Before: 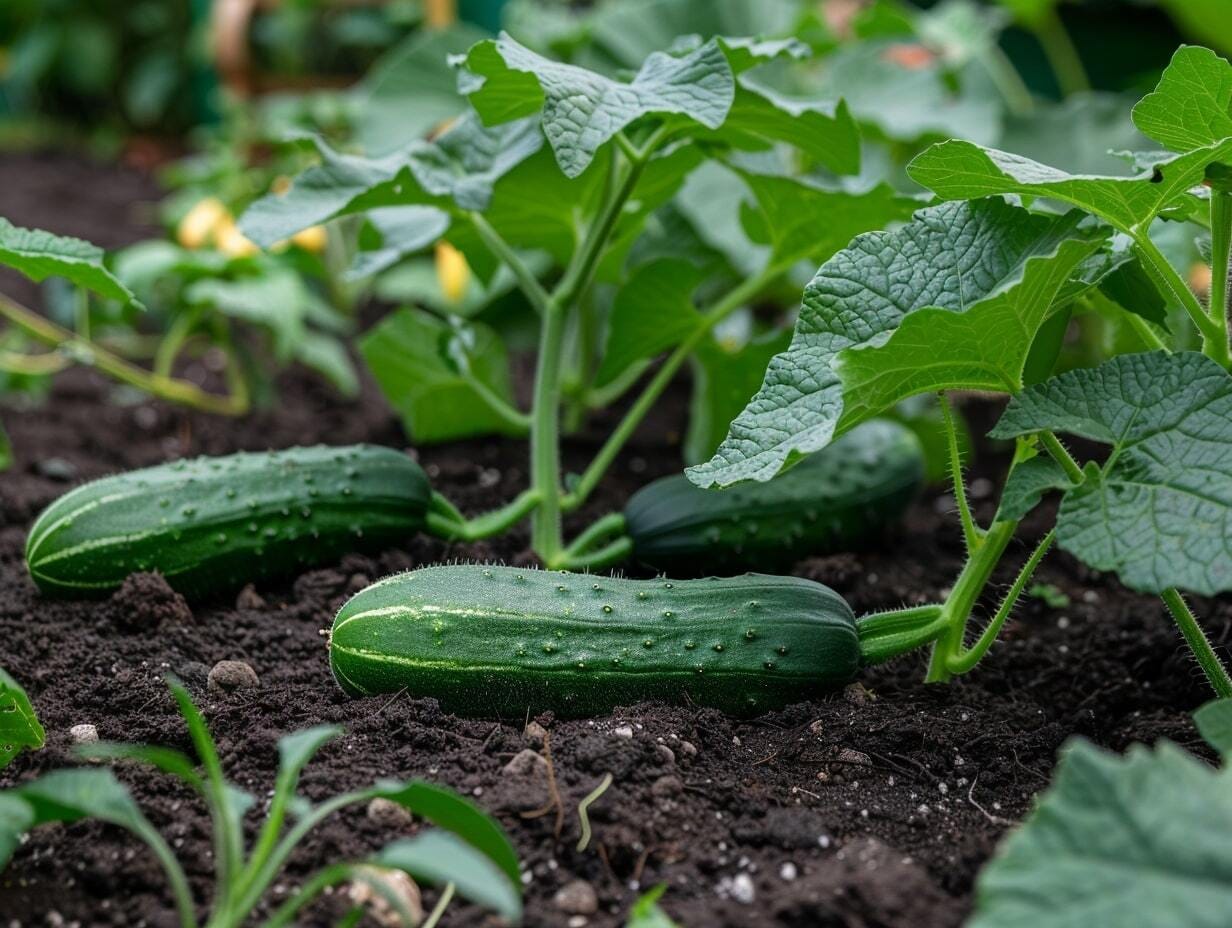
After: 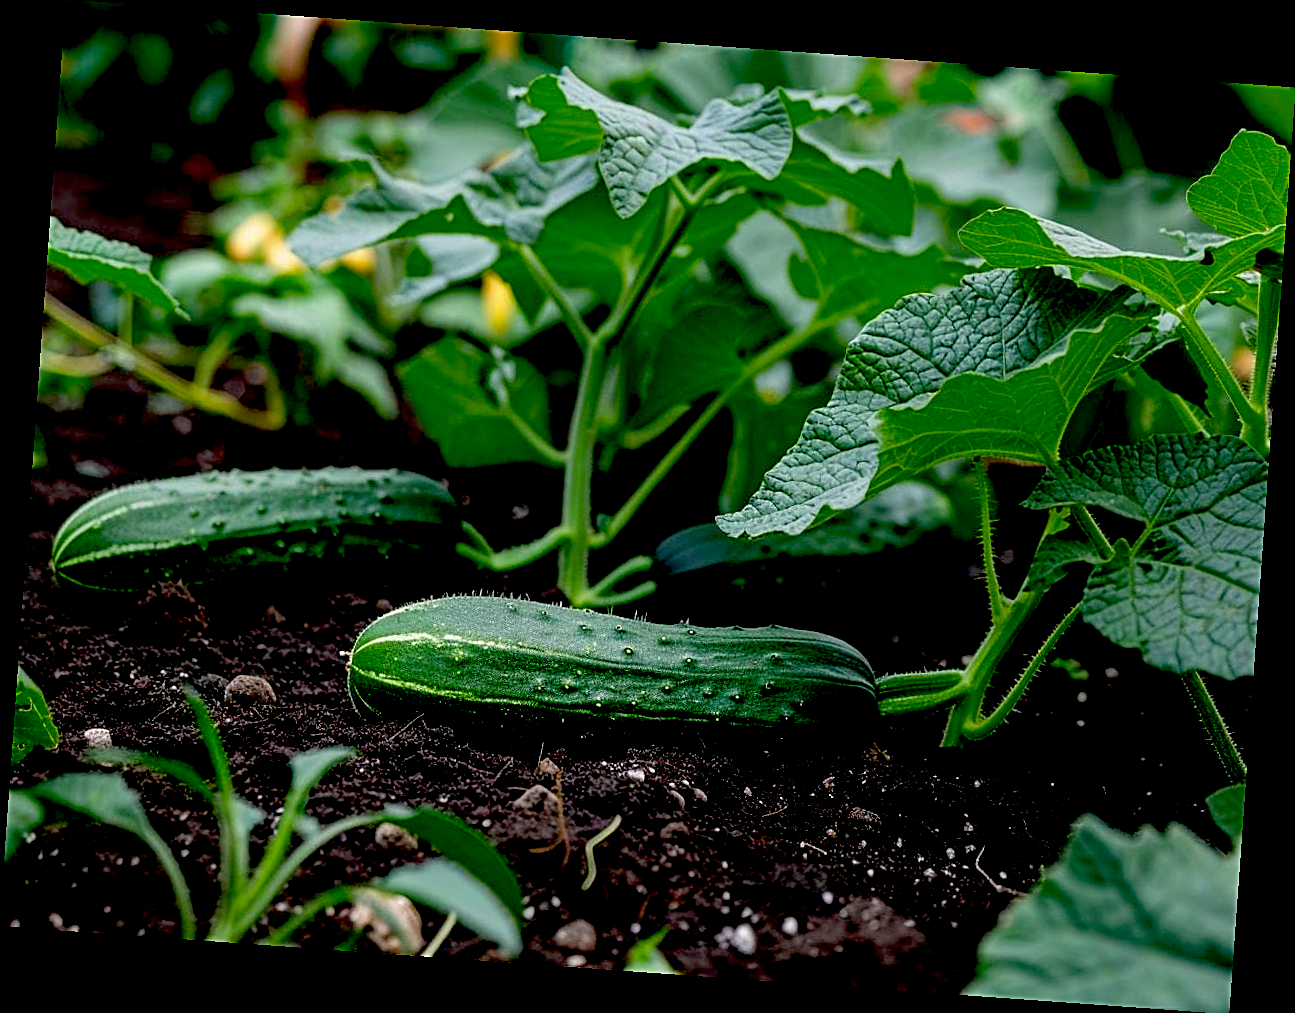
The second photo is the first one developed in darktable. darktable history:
exposure: black level correction 0.056, compensate highlight preservation false
sharpen: on, module defaults
rotate and perspective: rotation 4.1°, automatic cropping off
